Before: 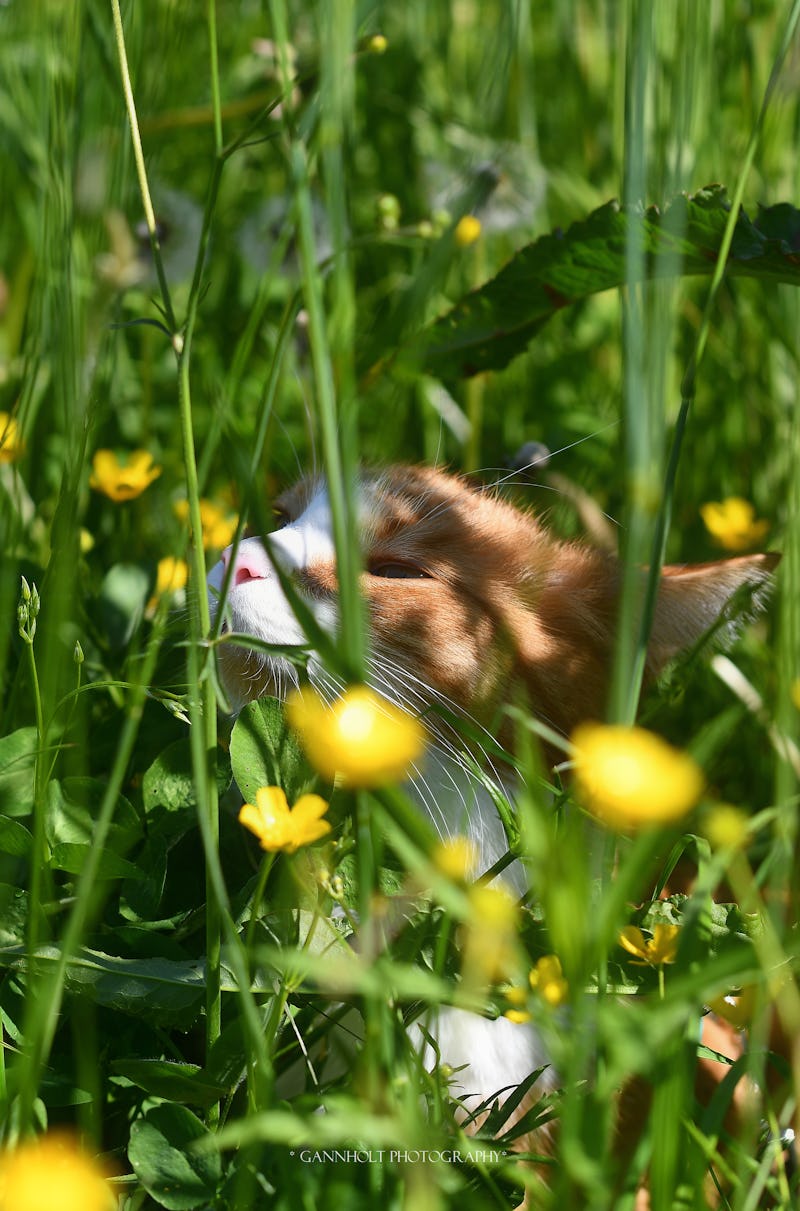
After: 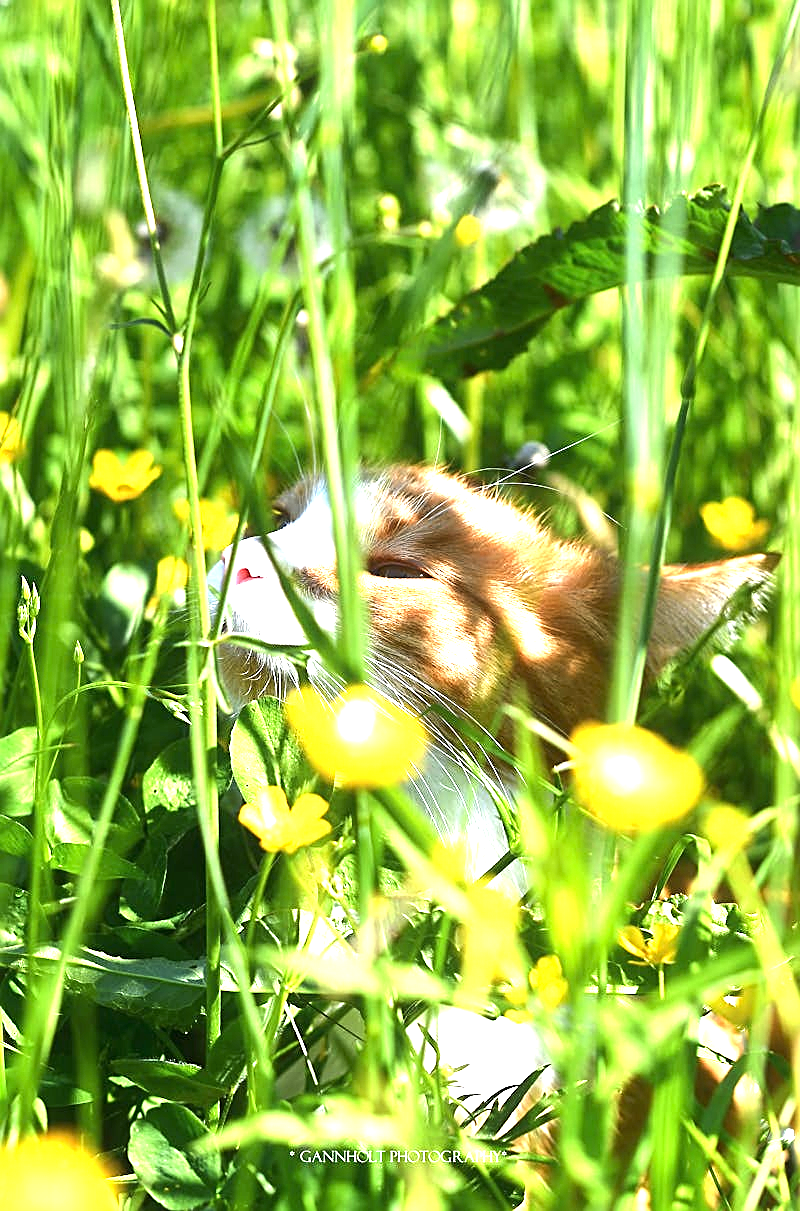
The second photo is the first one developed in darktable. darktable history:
sharpen: on, module defaults
tone equalizer: -8 EV -0.417 EV, -7 EV -0.389 EV, -6 EV -0.333 EV, -5 EV -0.222 EV, -3 EV 0.222 EV, -2 EV 0.333 EV, -1 EV 0.389 EV, +0 EV 0.417 EV, edges refinement/feathering 500, mask exposure compensation -1.57 EV, preserve details no
exposure: black level correction 0, exposure 1.741 EV, compensate exposure bias true, compensate highlight preservation false
